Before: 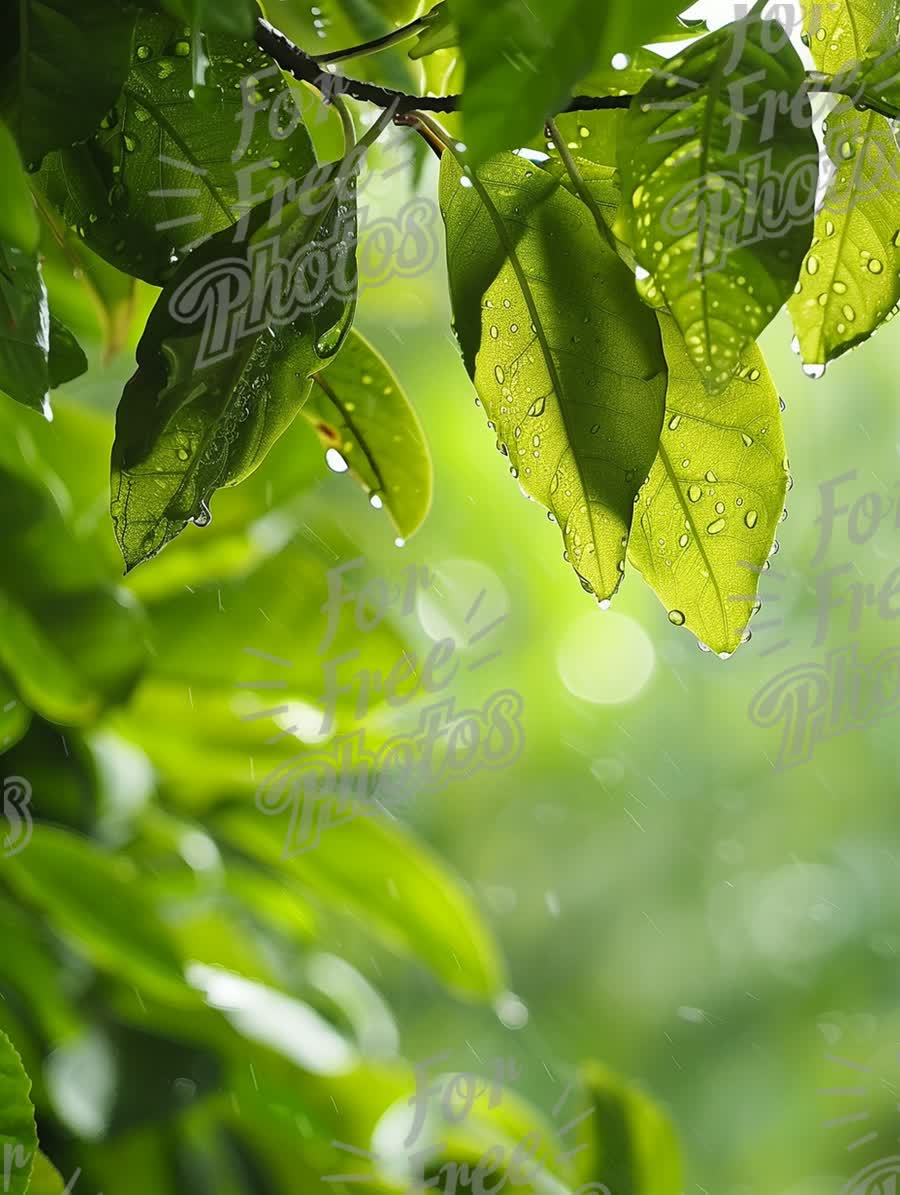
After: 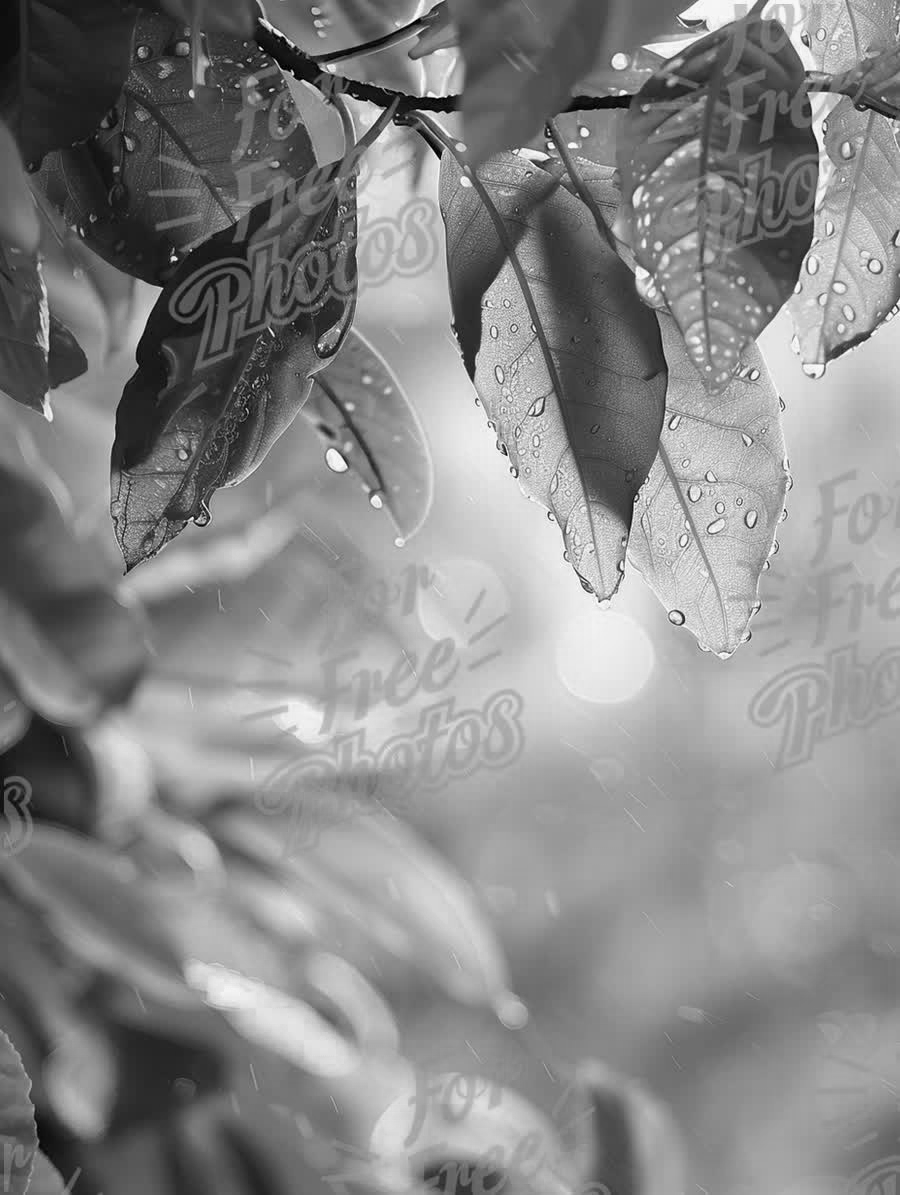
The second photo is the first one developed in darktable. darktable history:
color zones: curves: ch0 [(0.002, 0.589) (0.107, 0.484) (0.146, 0.249) (0.217, 0.352) (0.309, 0.525) (0.39, 0.404) (0.455, 0.169) (0.597, 0.055) (0.724, 0.212) (0.775, 0.691) (0.869, 0.571) (1, 0.587)]; ch1 [(0, 0) (0.143, 0) (0.286, 0) (0.429, 0) (0.571, 0) (0.714, 0) (0.857, 0)]
exposure: black level correction 0.002, exposure -0.107 EV, compensate exposure bias true, compensate highlight preservation false
